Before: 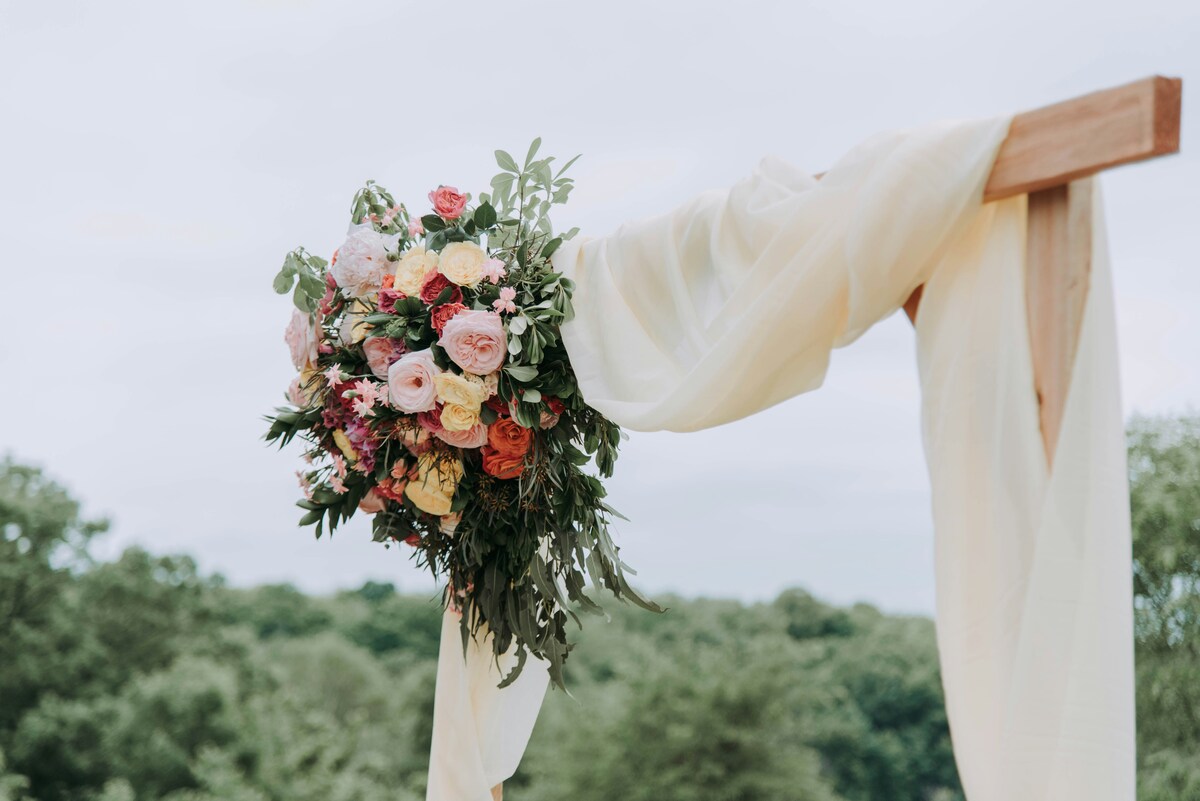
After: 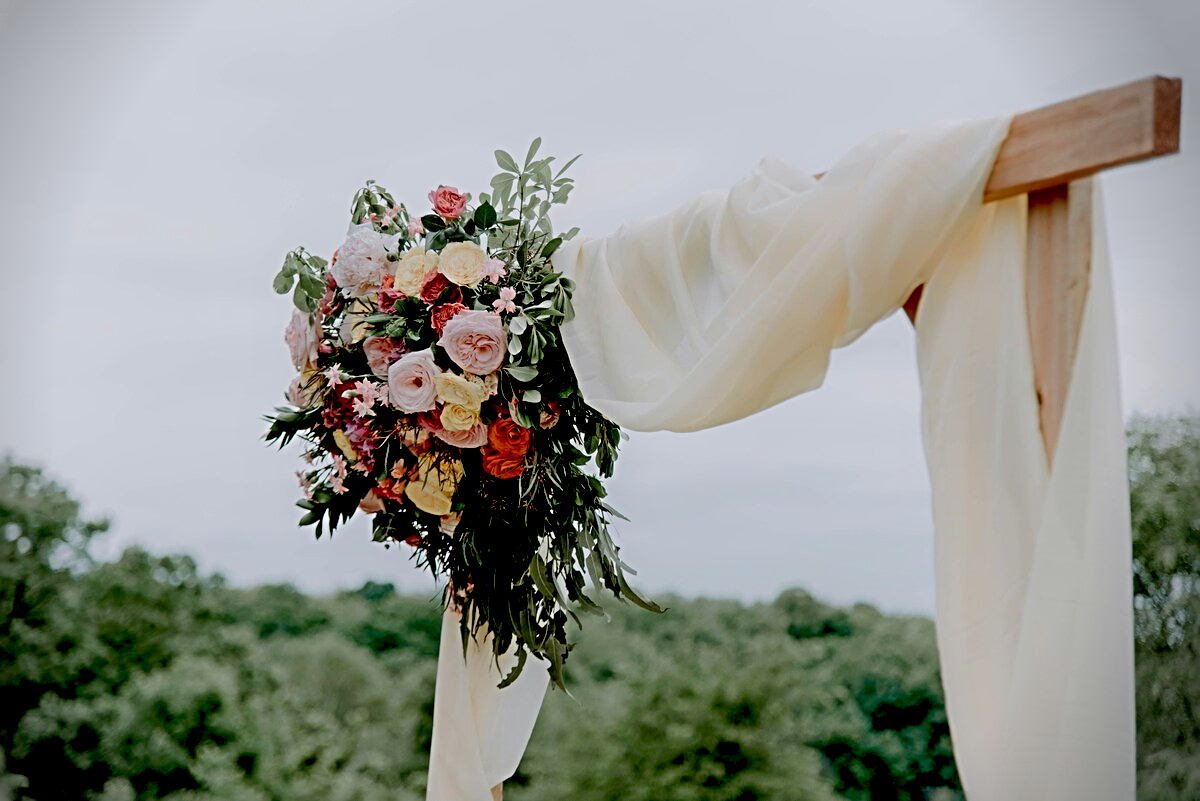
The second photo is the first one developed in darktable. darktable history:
vignetting: fall-off start 87.87%, fall-off radius 25.11%, brightness -0.417, saturation -0.305, center (-0.031, -0.036)
sharpen: radius 3.984
exposure: black level correction 0.048, exposure 0.013 EV, compensate highlight preservation false
tone equalizer: -8 EV 0.25 EV, -7 EV 0.389 EV, -6 EV 0.401 EV, -5 EV 0.226 EV, -3 EV -0.245 EV, -2 EV -0.436 EV, -1 EV -0.412 EV, +0 EV -0.28 EV, mask exposure compensation -0.505 EV
